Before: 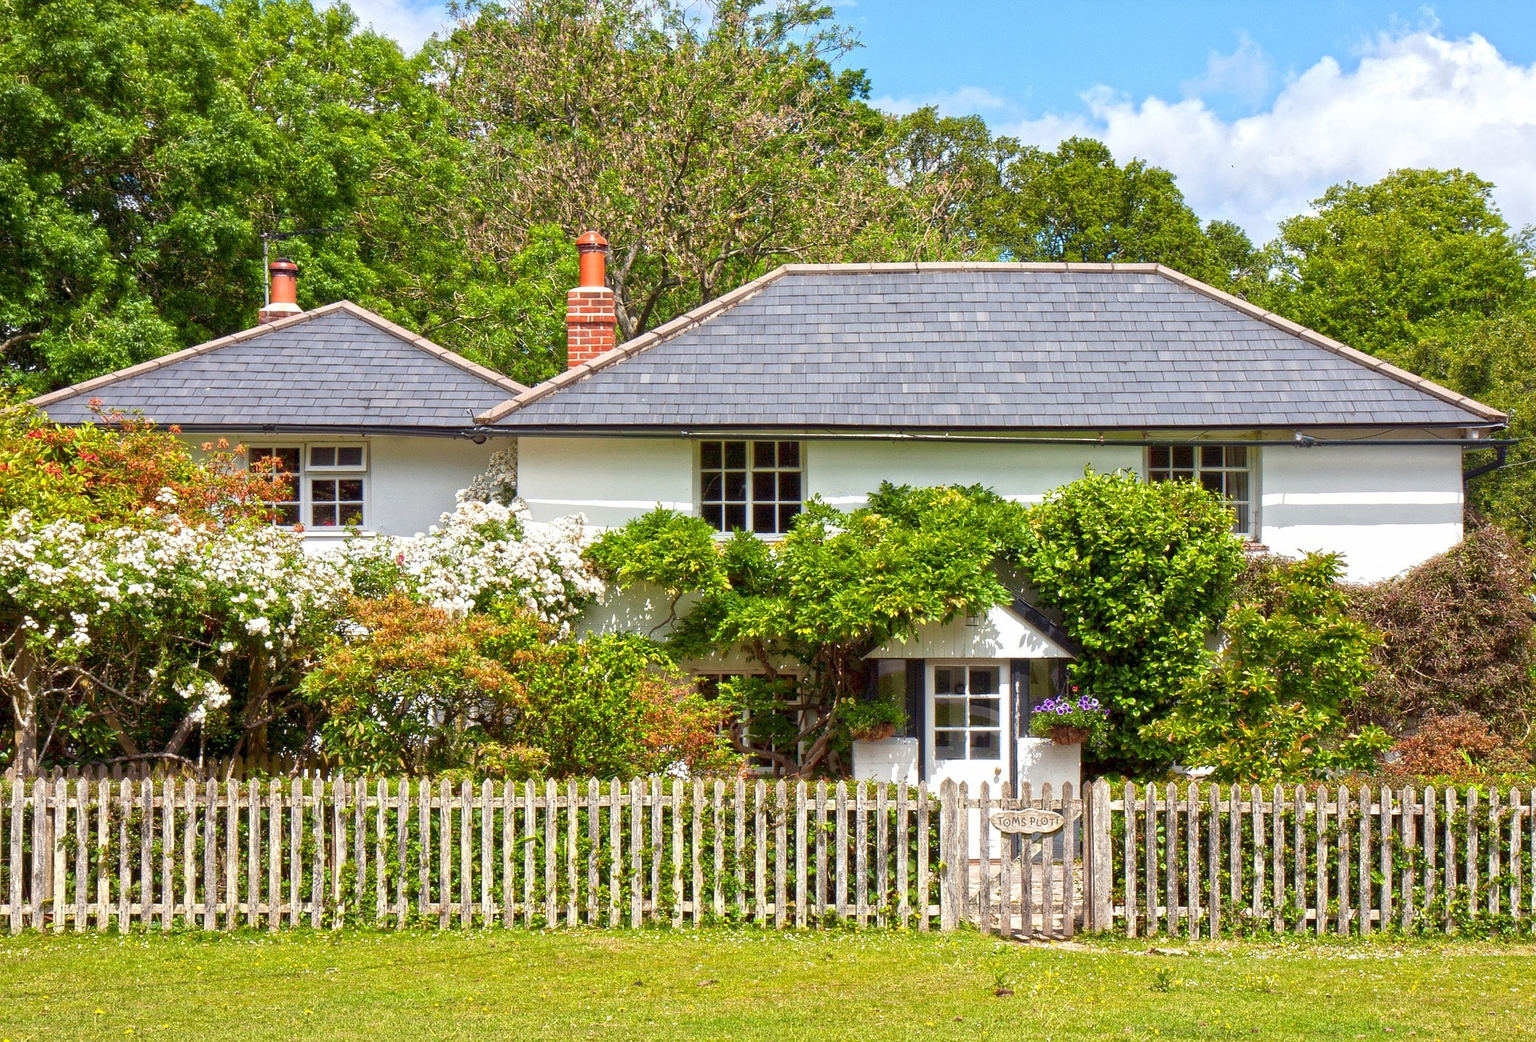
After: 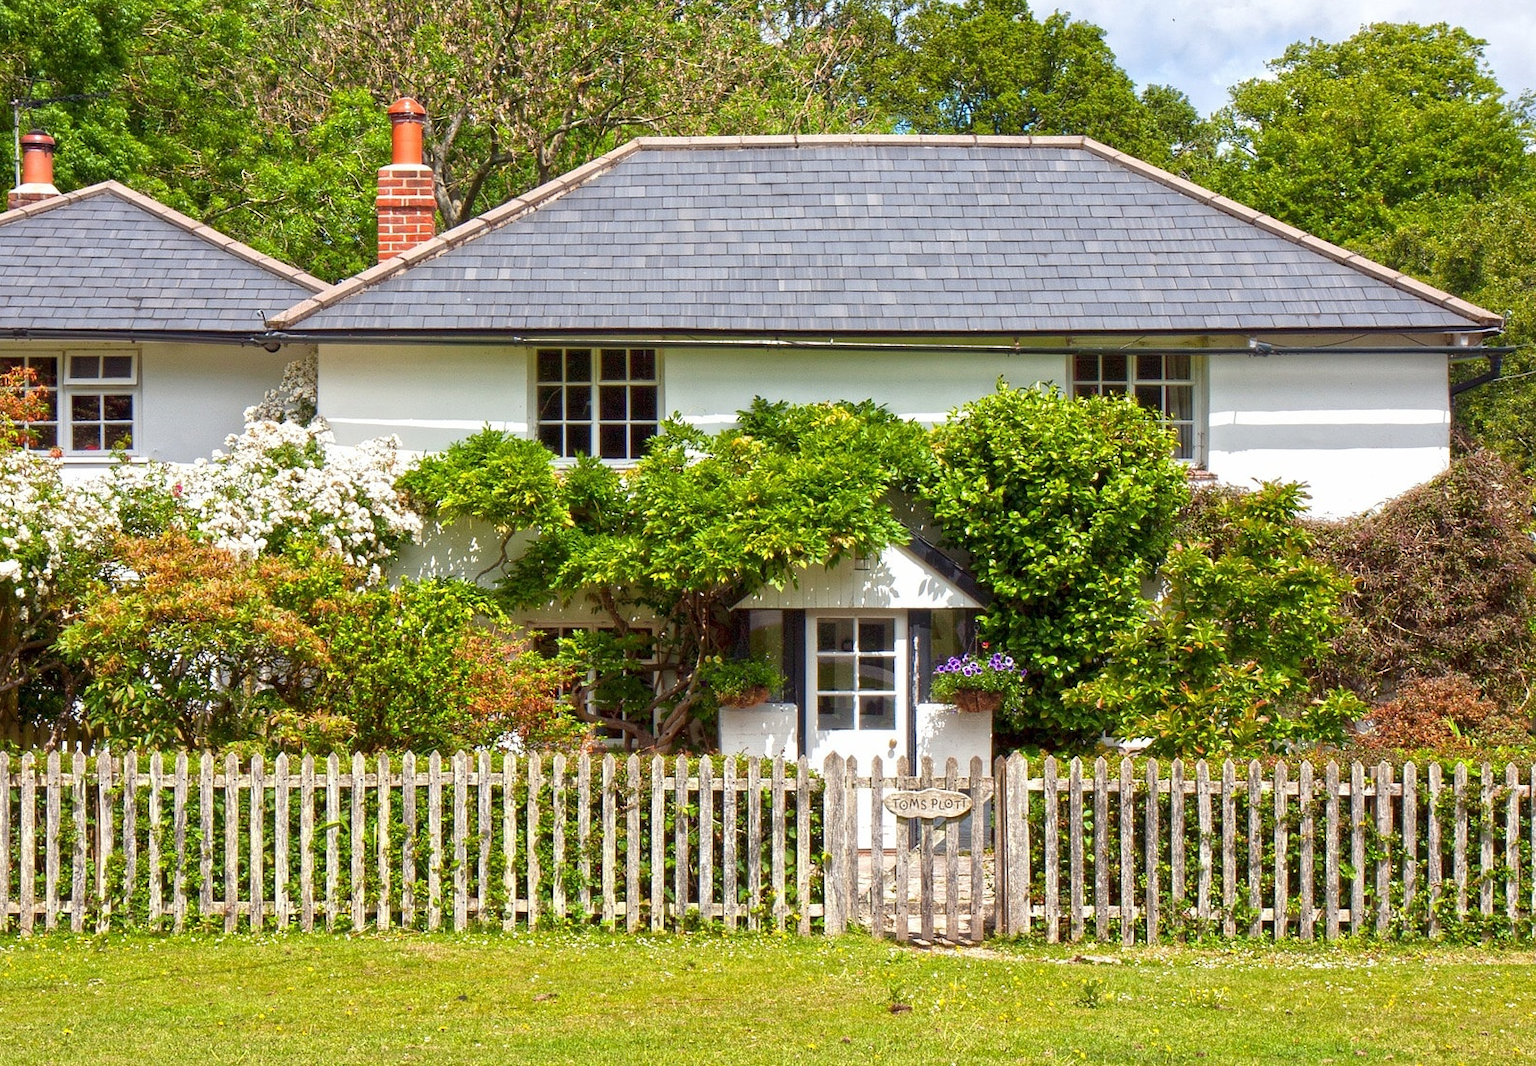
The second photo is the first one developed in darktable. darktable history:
crop: left 16.418%, top 14.408%
